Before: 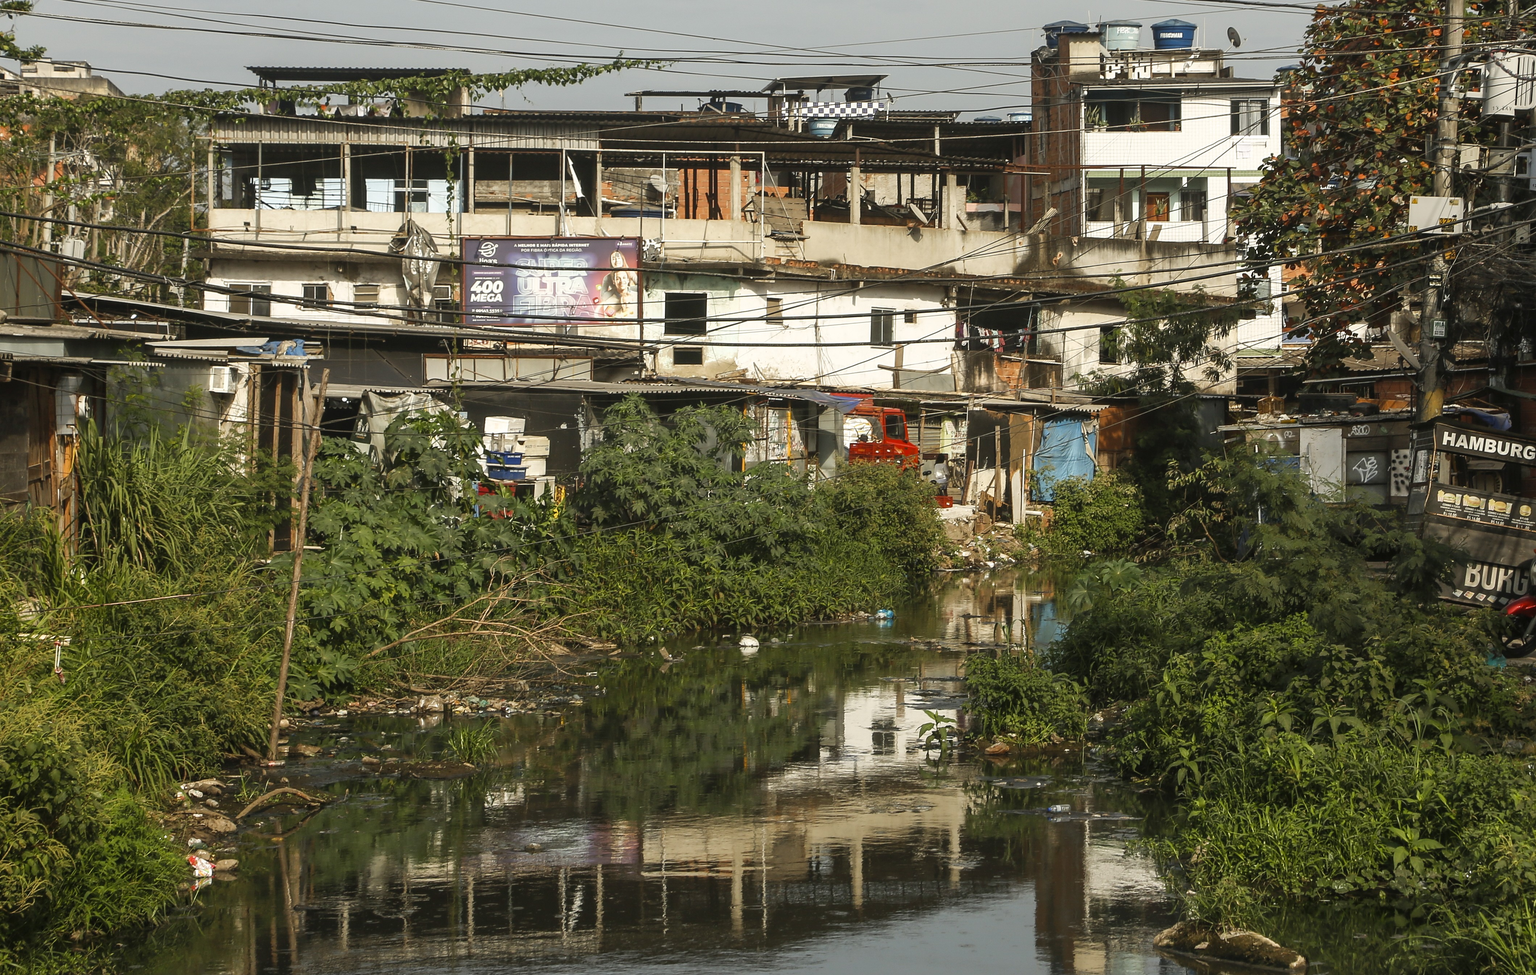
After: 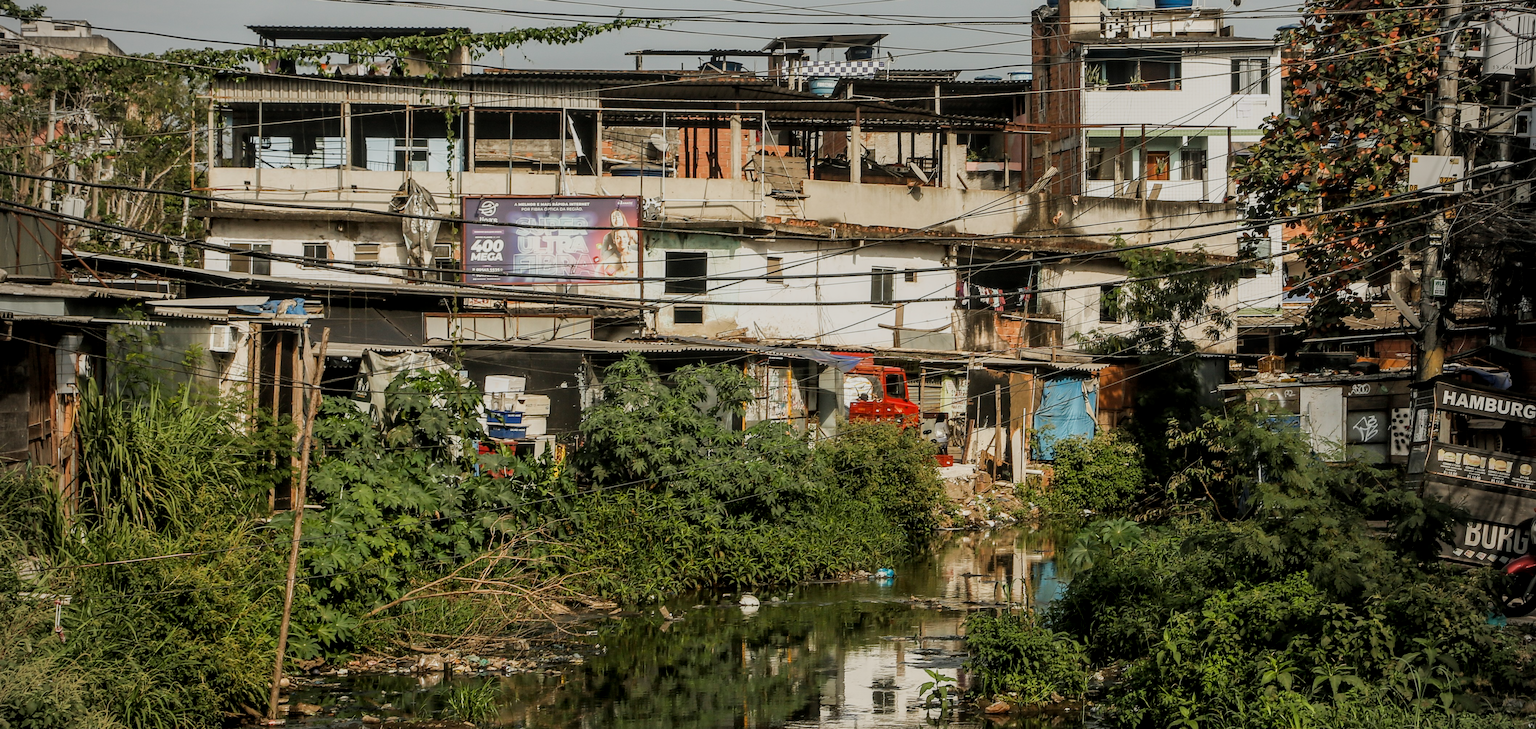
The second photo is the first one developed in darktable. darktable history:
vignetting: on, module defaults
filmic rgb: black relative exposure -7.65 EV, white relative exposure 4.56 EV, hardness 3.61, iterations of high-quality reconstruction 0
local contrast: on, module defaults
crop: top 4.253%, bottom 20.891%
